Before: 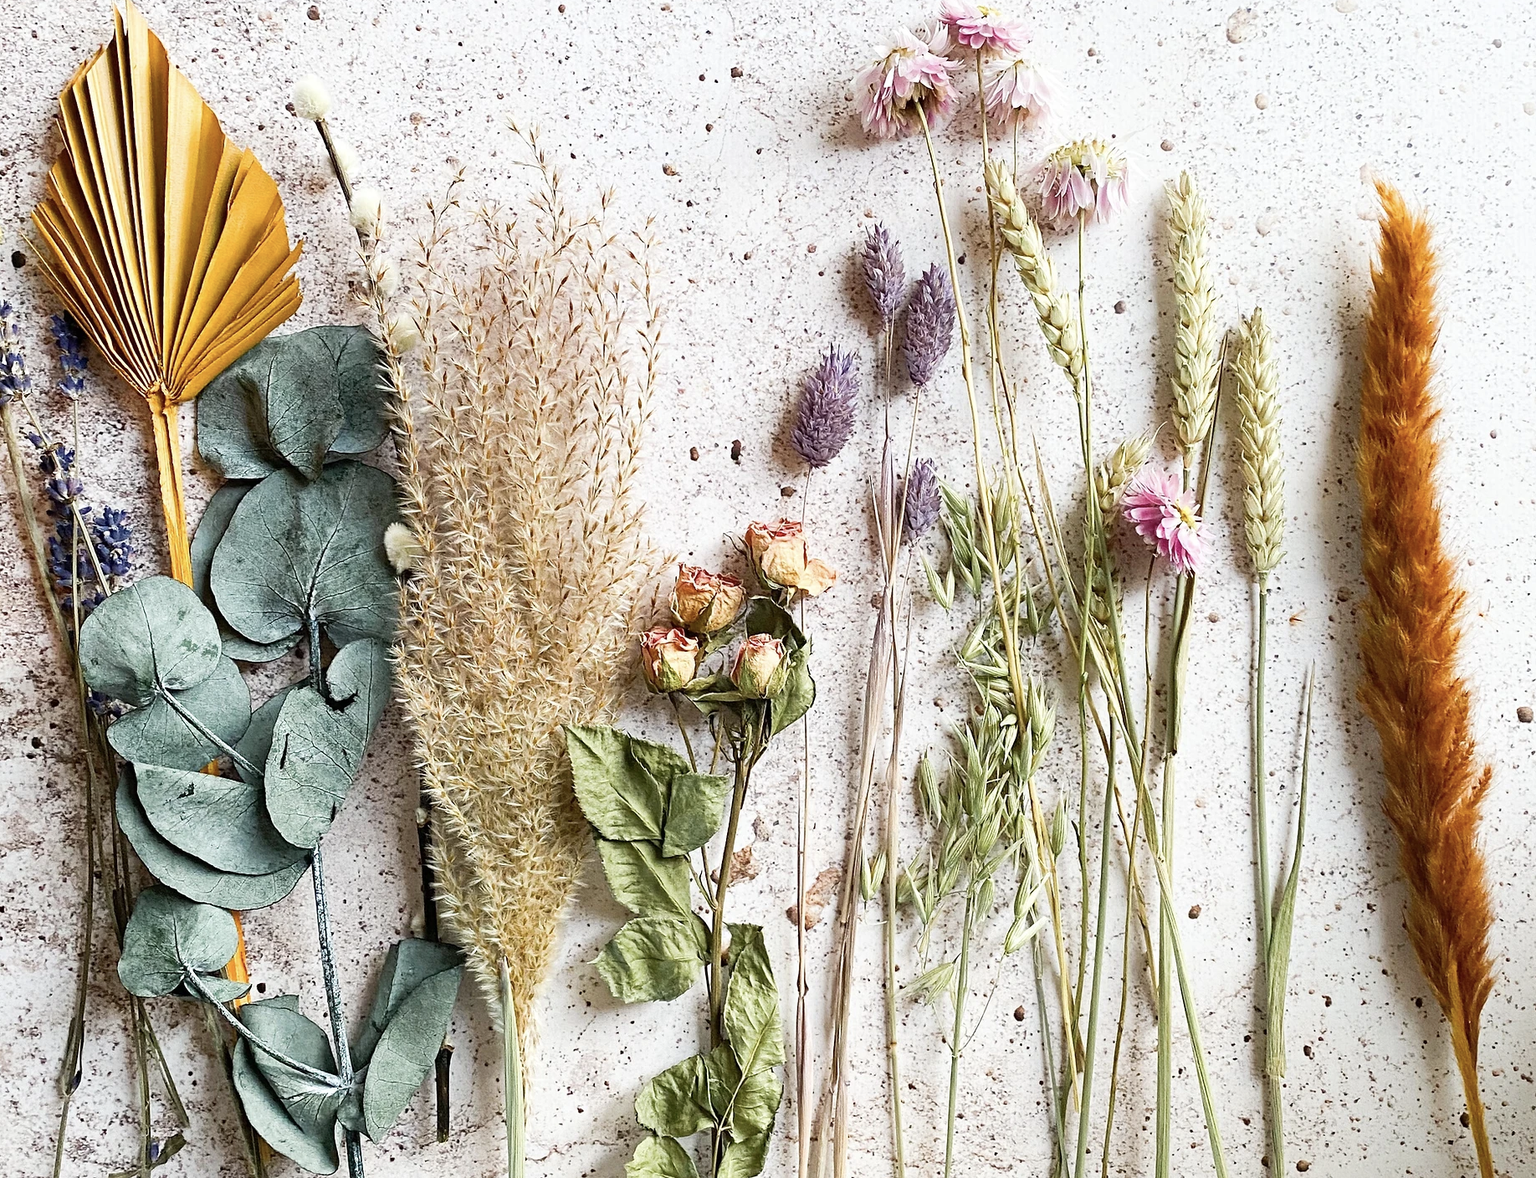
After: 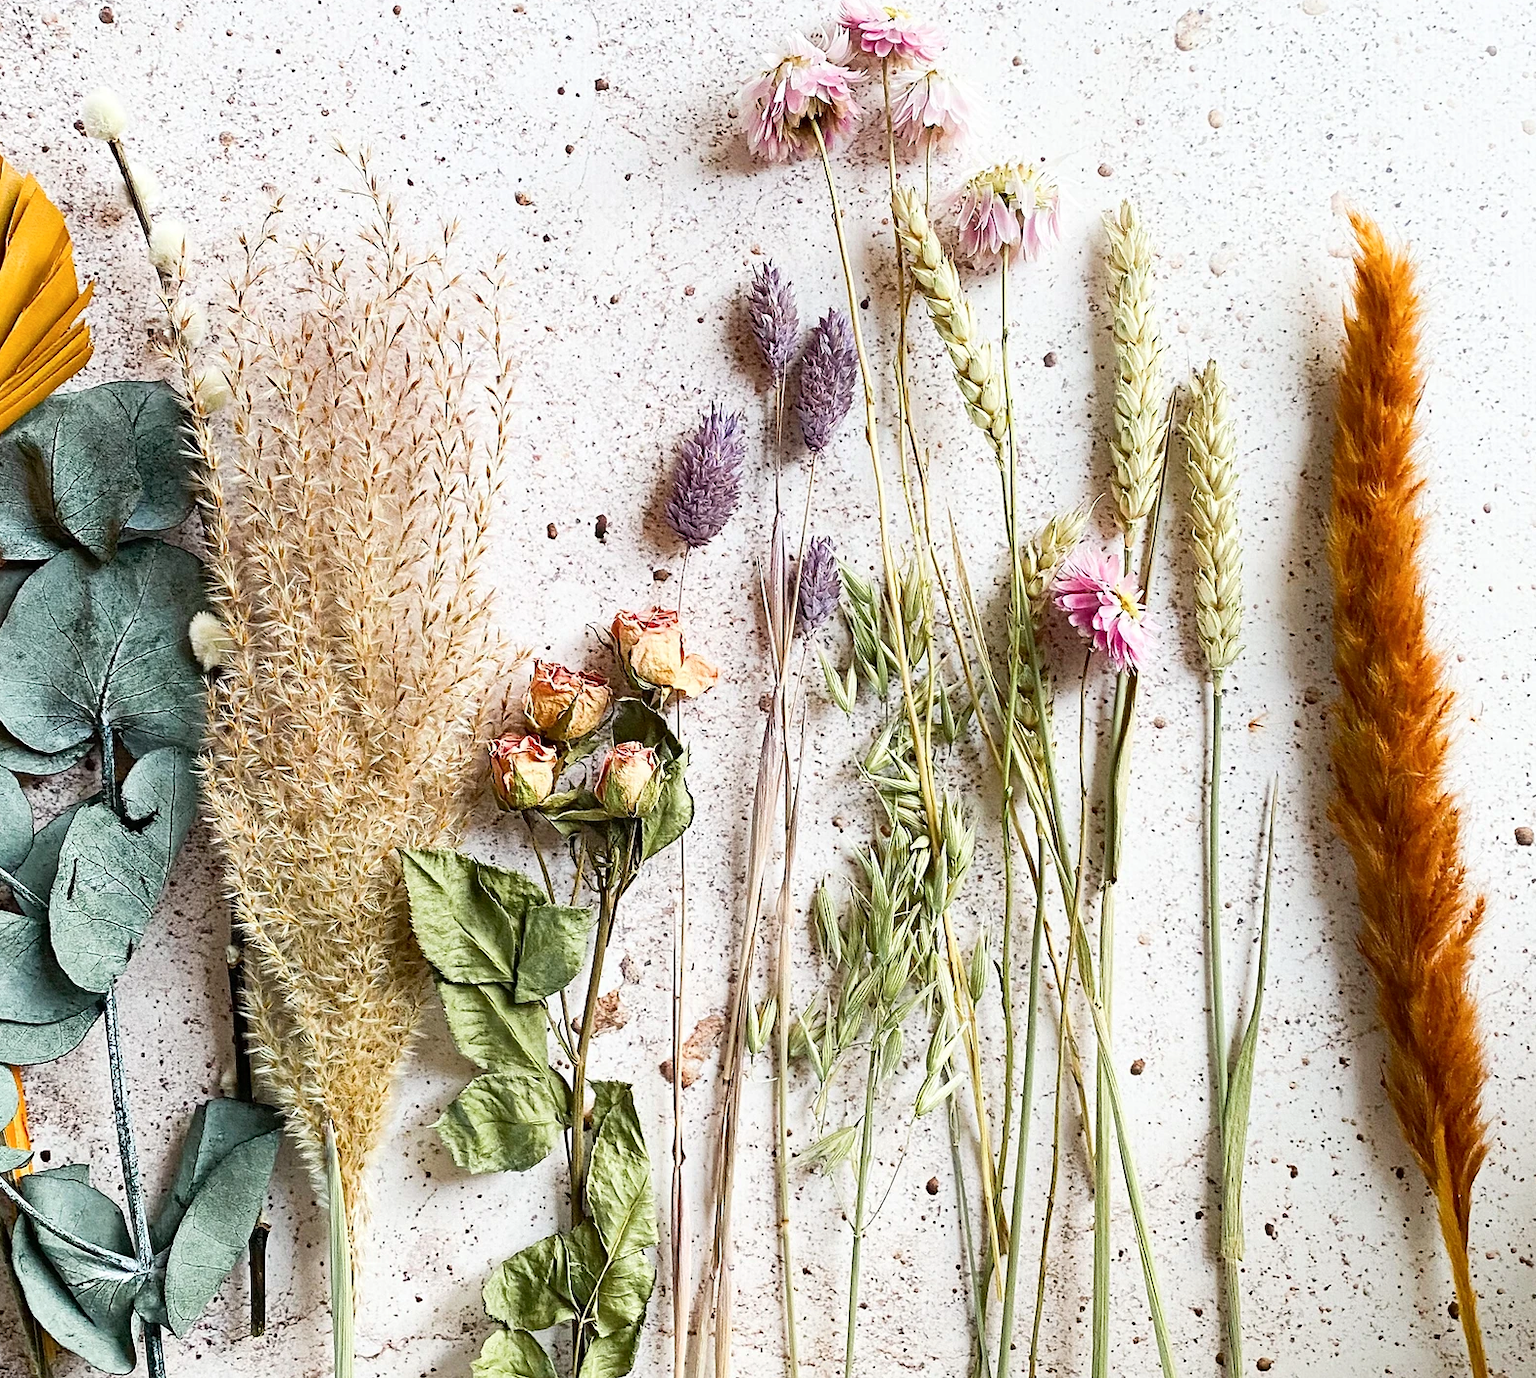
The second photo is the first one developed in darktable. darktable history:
tone curve: curves: ch0 [(0, 0) (0.08, 0.069) (0.4, 0.391) (0.6, 0.609) (0.92, 0.93) (1, 1)], color space Lab, independent channels, preserve colors none
crop and rotate: left 14.514%
